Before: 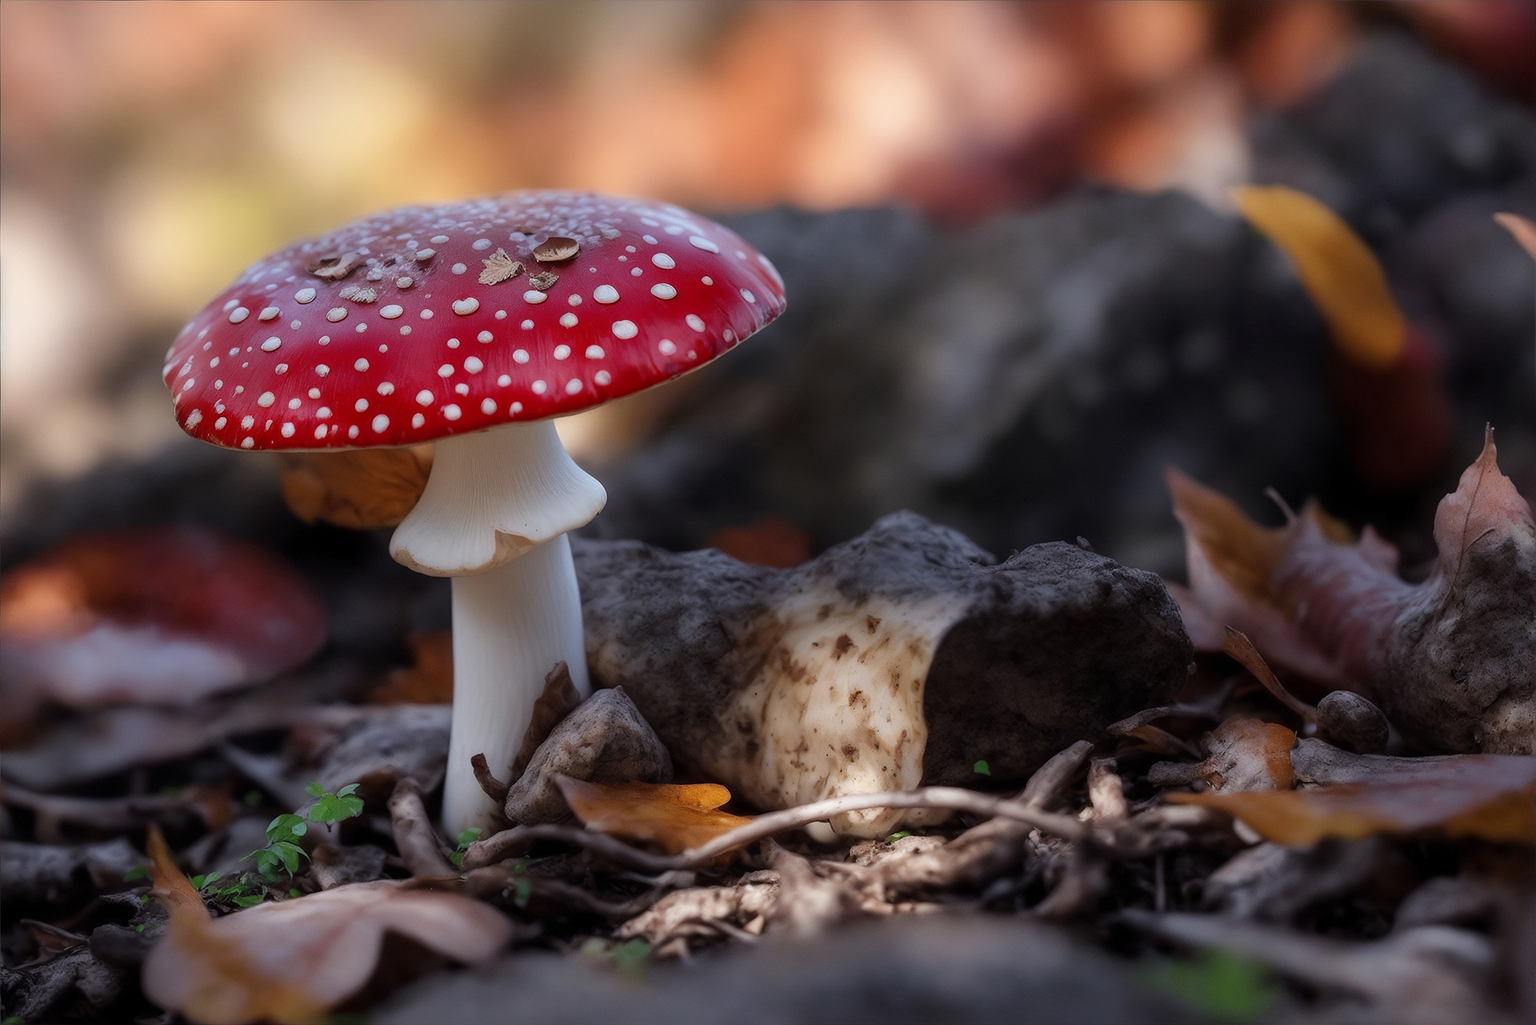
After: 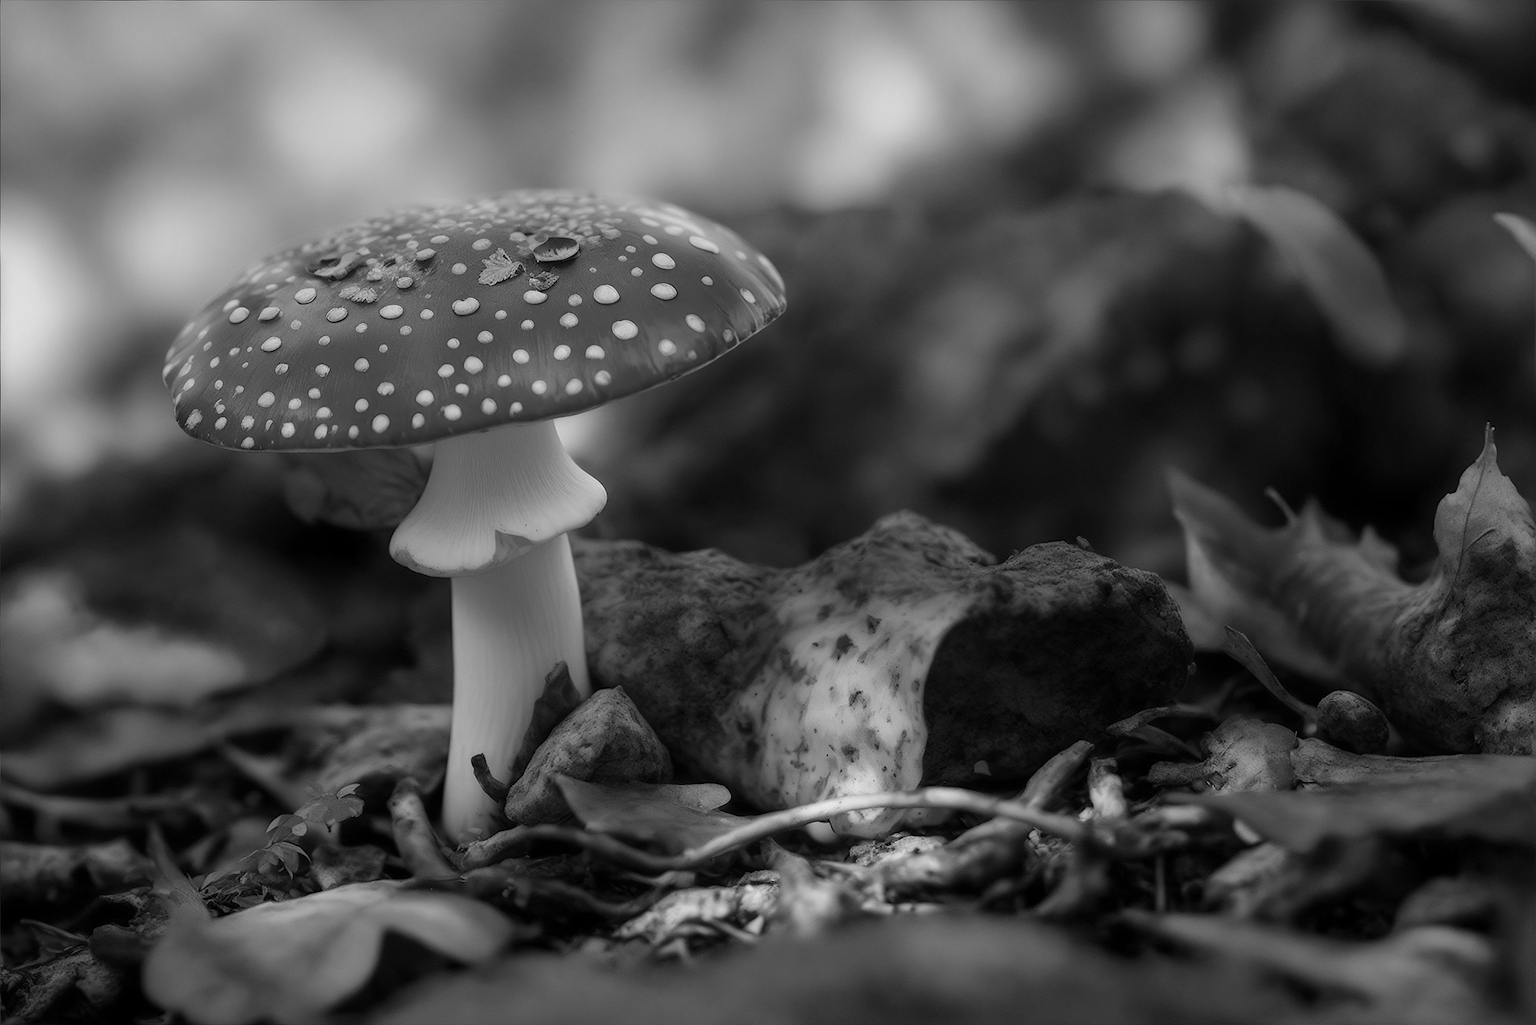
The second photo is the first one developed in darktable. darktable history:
color calibration: output gray [0.22, 0.42, 0.37, 0], illuminant same as pipeline (D50), adaptation XYZ, x 0.346, y 0.358, temperature 5023.05 K
